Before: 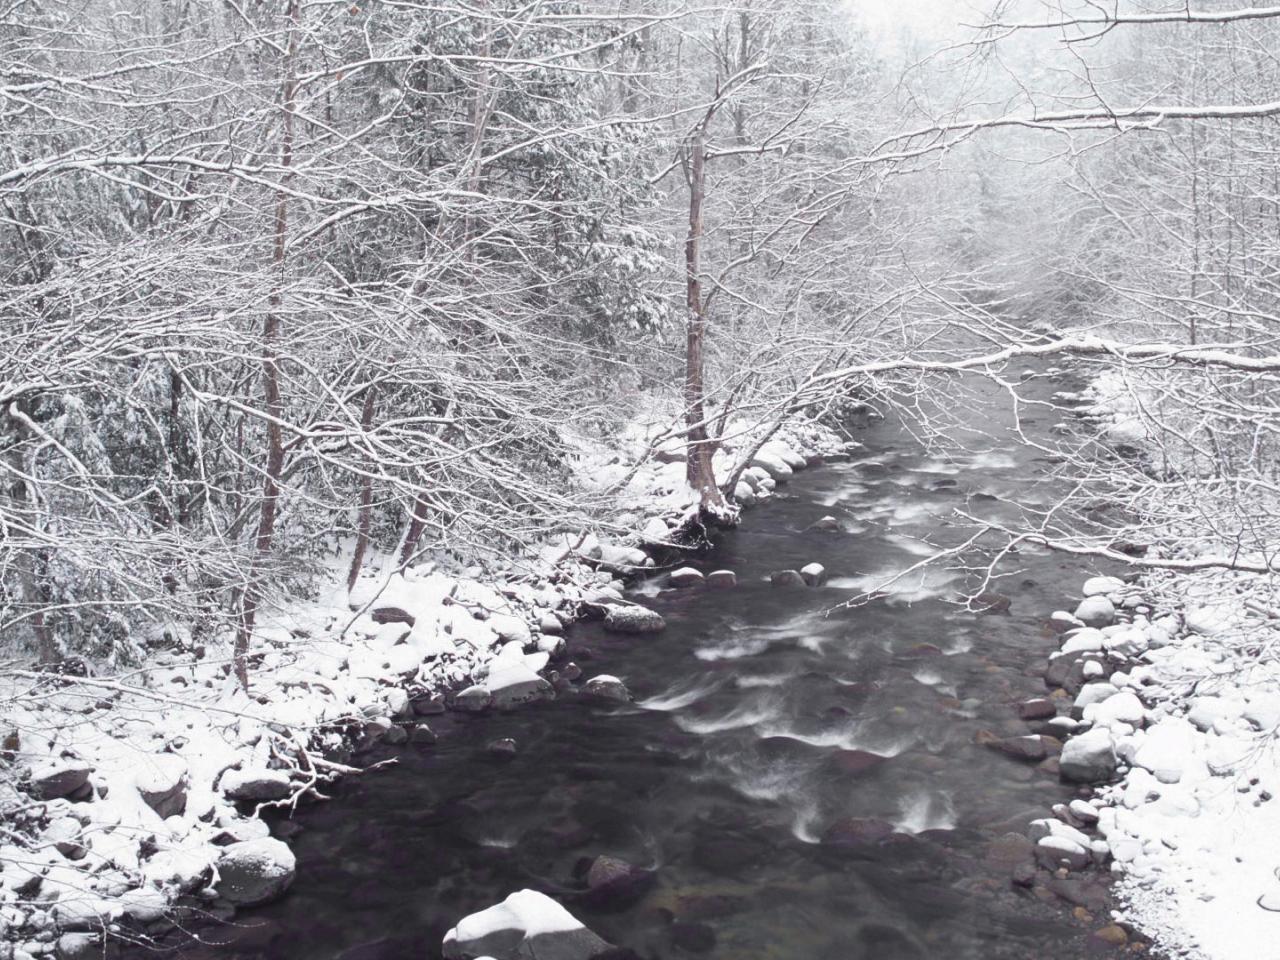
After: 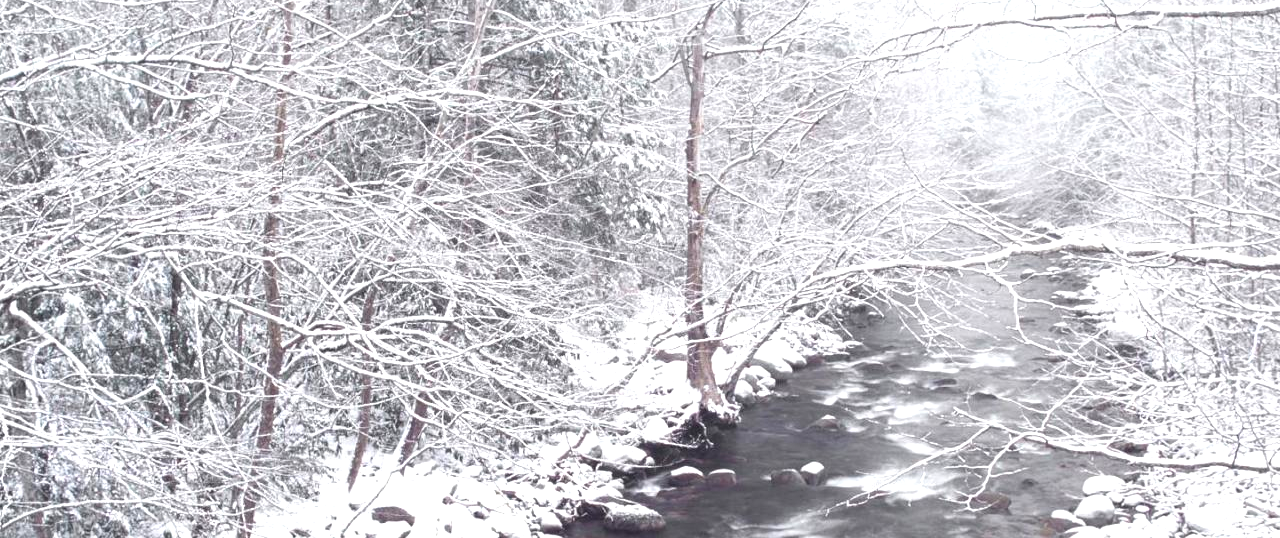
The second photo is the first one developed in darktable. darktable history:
exposure: black level correction 0, exposure 0.683 EV, compensate highlight preservation false
crop and rotate: top 10.582%, bottom 33.287%
